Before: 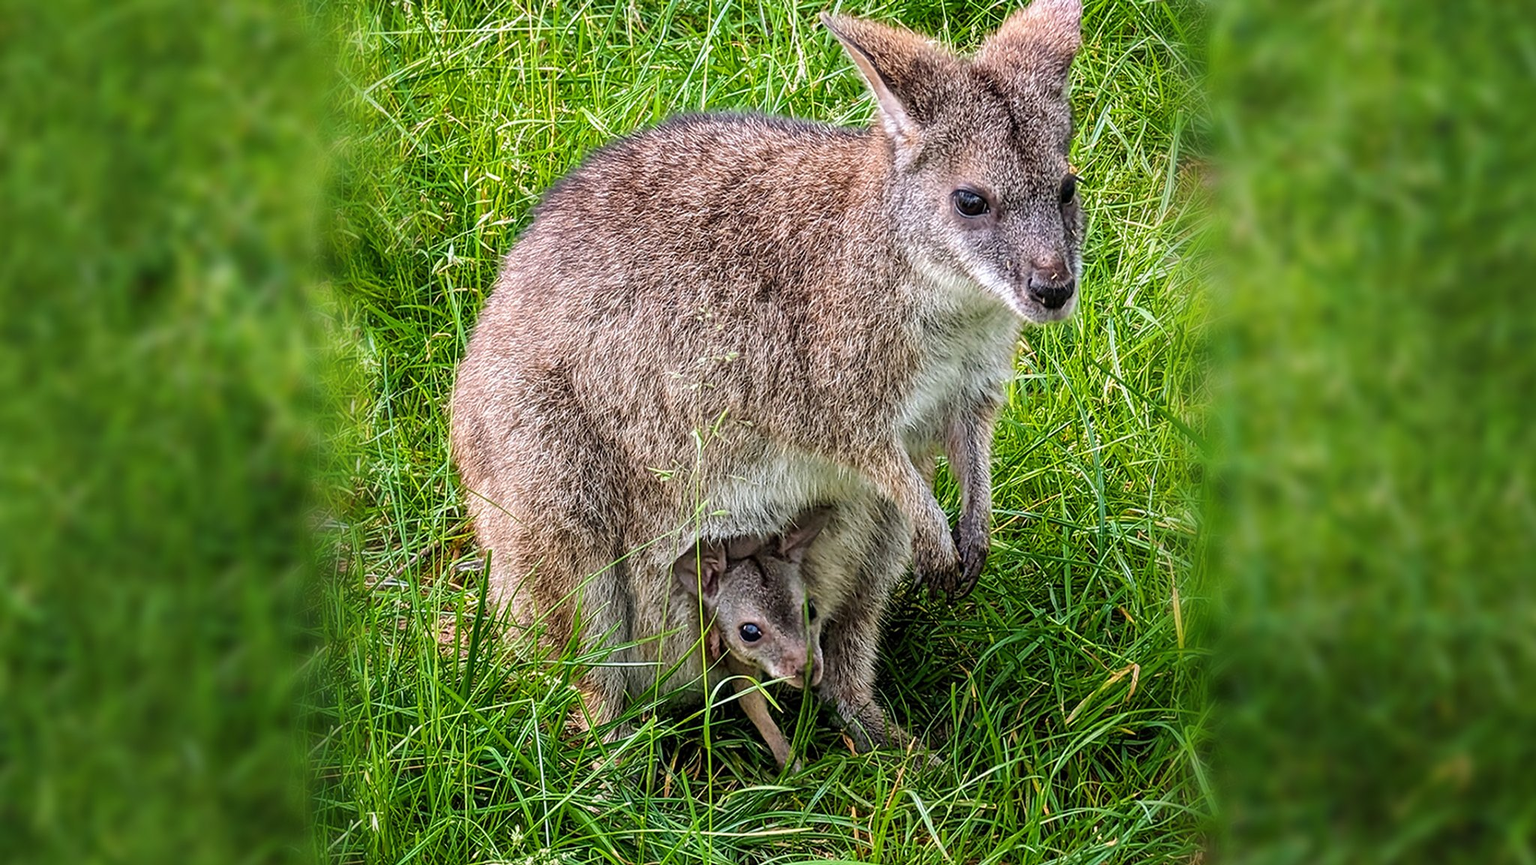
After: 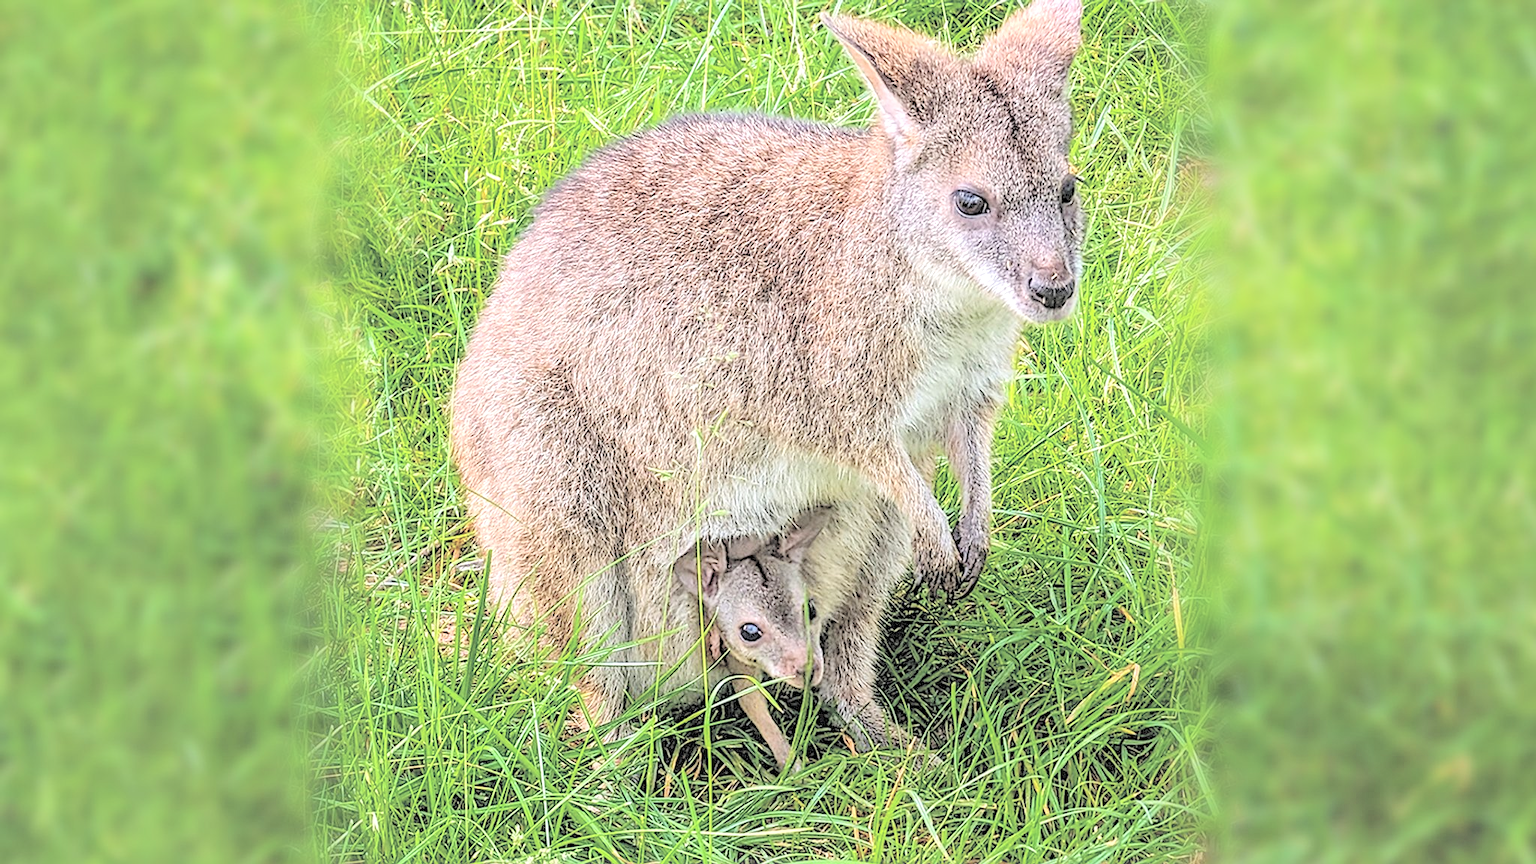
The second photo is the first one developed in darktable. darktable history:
contrast brightness saturation: brightness 0.987
local contrast: on, module defaults
sharpen: radius 2.118, amount 0.388, threshold 0.073
